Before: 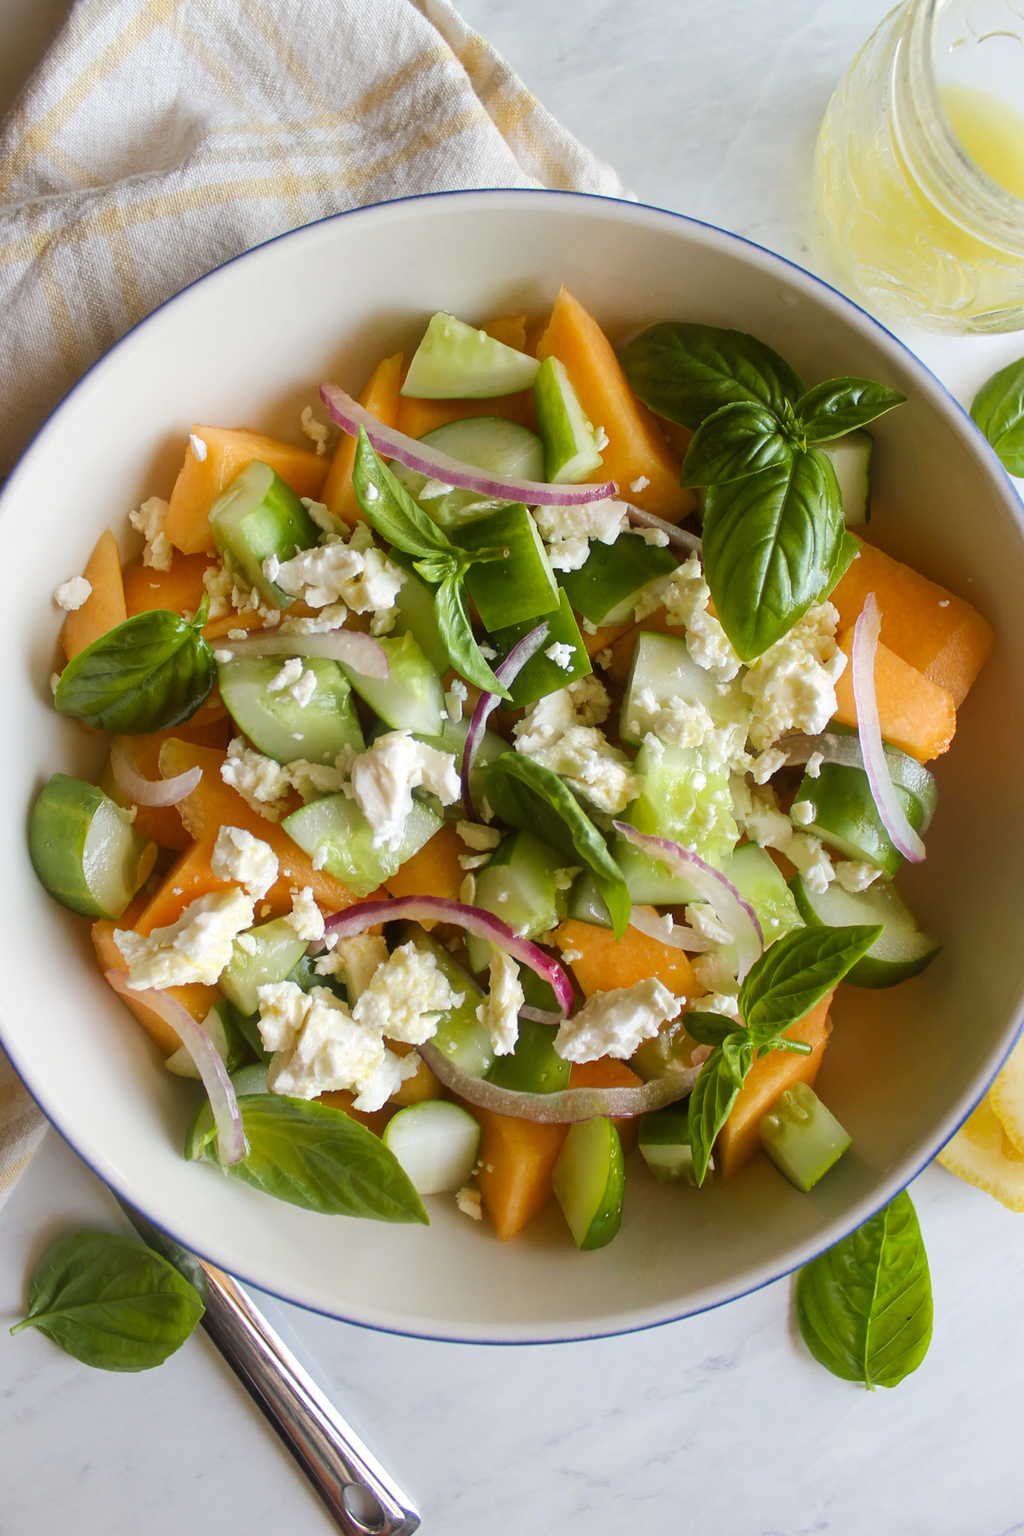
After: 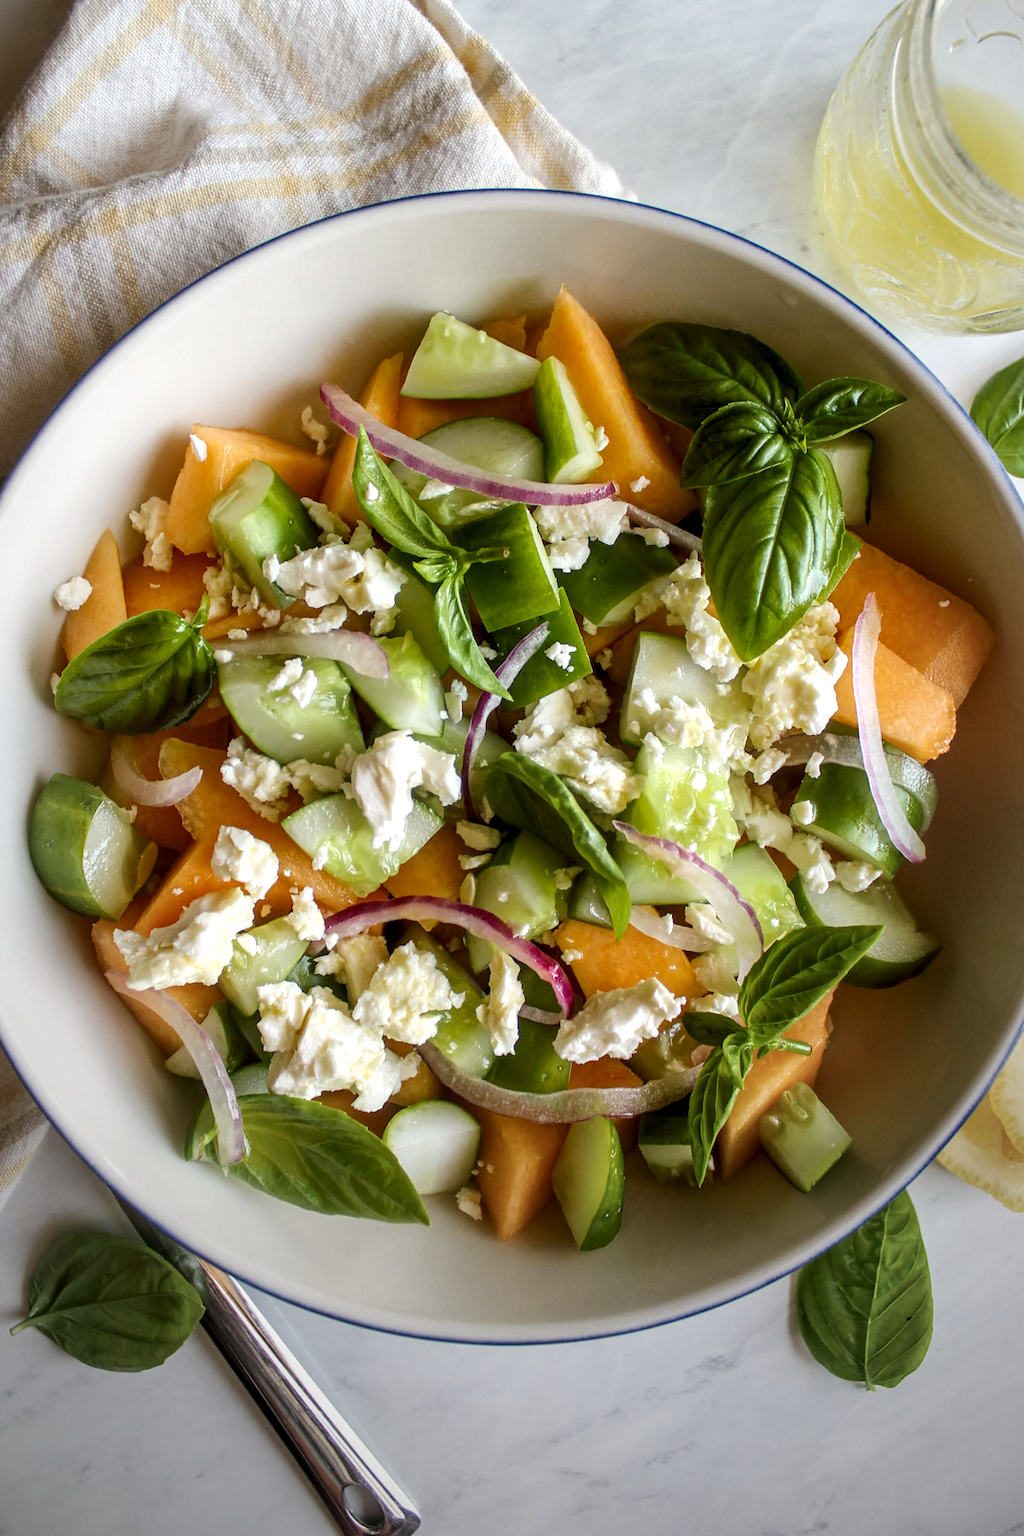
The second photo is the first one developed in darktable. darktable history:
vignetting: fall-off start 72.14%, fall-off radius 108.07%, brightness -0.713, saturation -0.488, center (-0.054, -0.359), width/height ratio 0.729
local contrast: detail 150%
